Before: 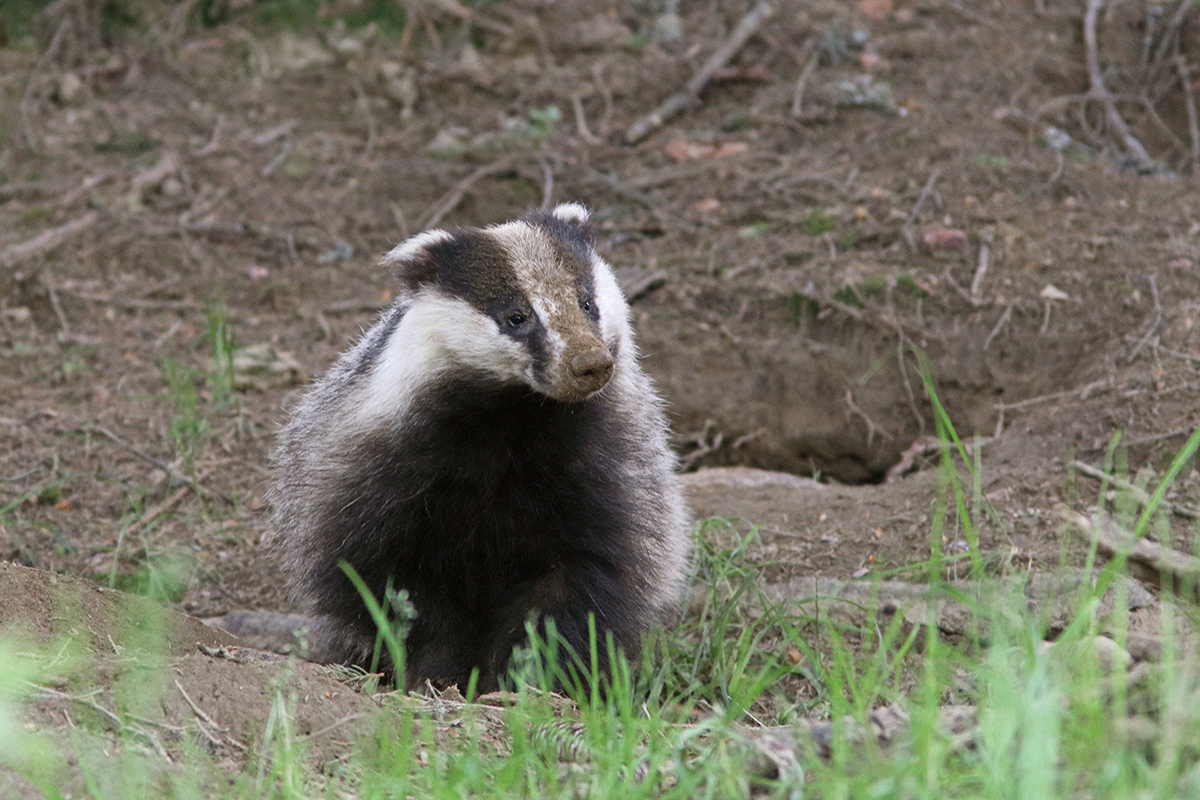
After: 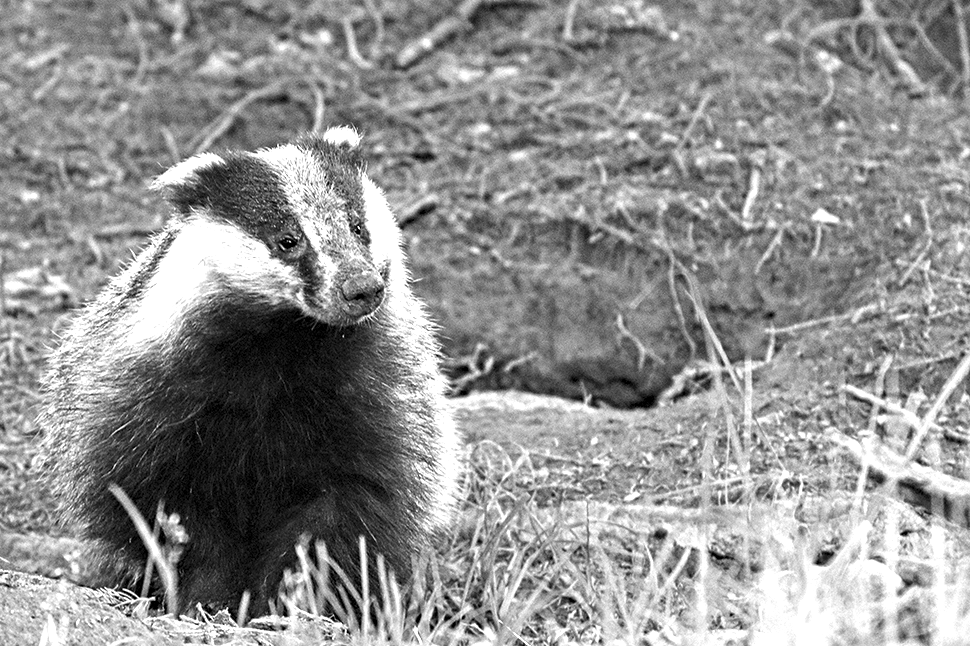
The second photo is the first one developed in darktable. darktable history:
crop: left 19.159%, top 9.58%, bottom 9.58%
contrast equalizer: octaves 7, y [[0.5, 0.542, 0.583, 0.625, 0.667, 0.708], [0.5 ×6], [0.5 ×6], [0 ×6], [0 ×6]]
monochrome: on, module defaults
exposure: exposure 1 EV, compensate highlight preservation false
